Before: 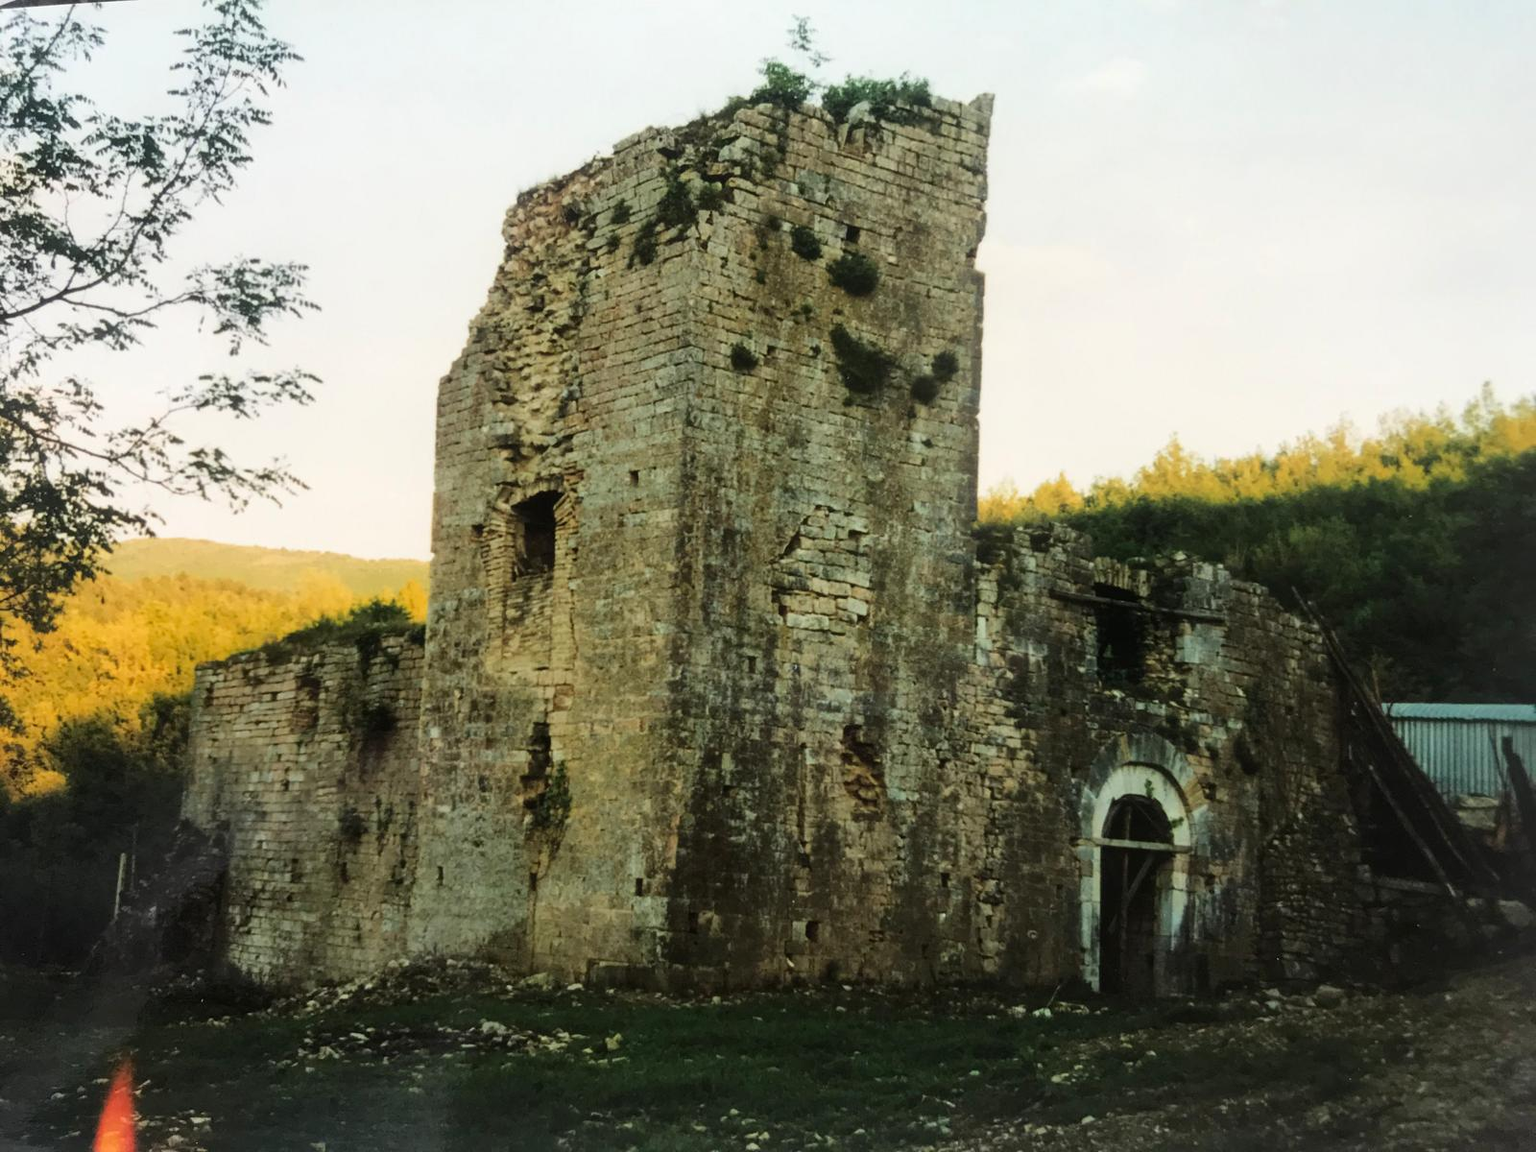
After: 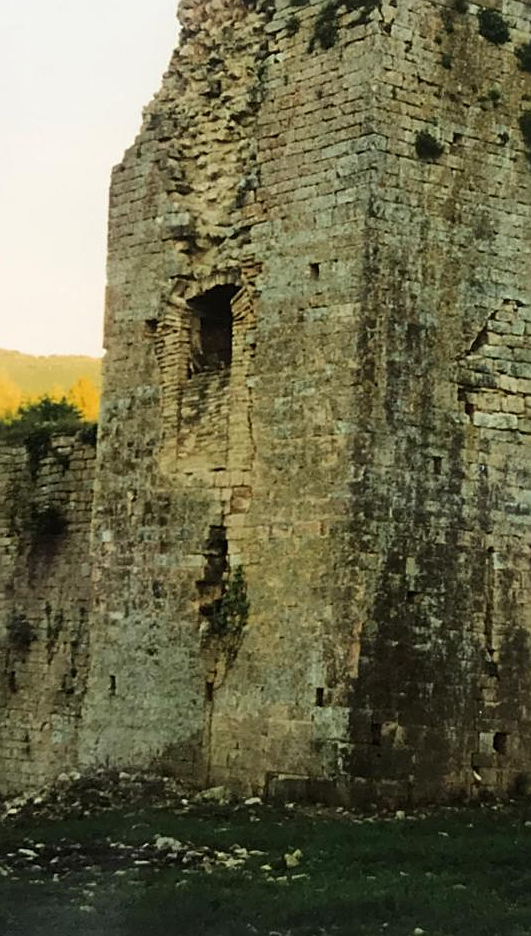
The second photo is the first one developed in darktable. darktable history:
sharpen: on, module defaults
crop and rotate: left 21.63%, top 18.94%, right 45.142%, bottom 3.004%
